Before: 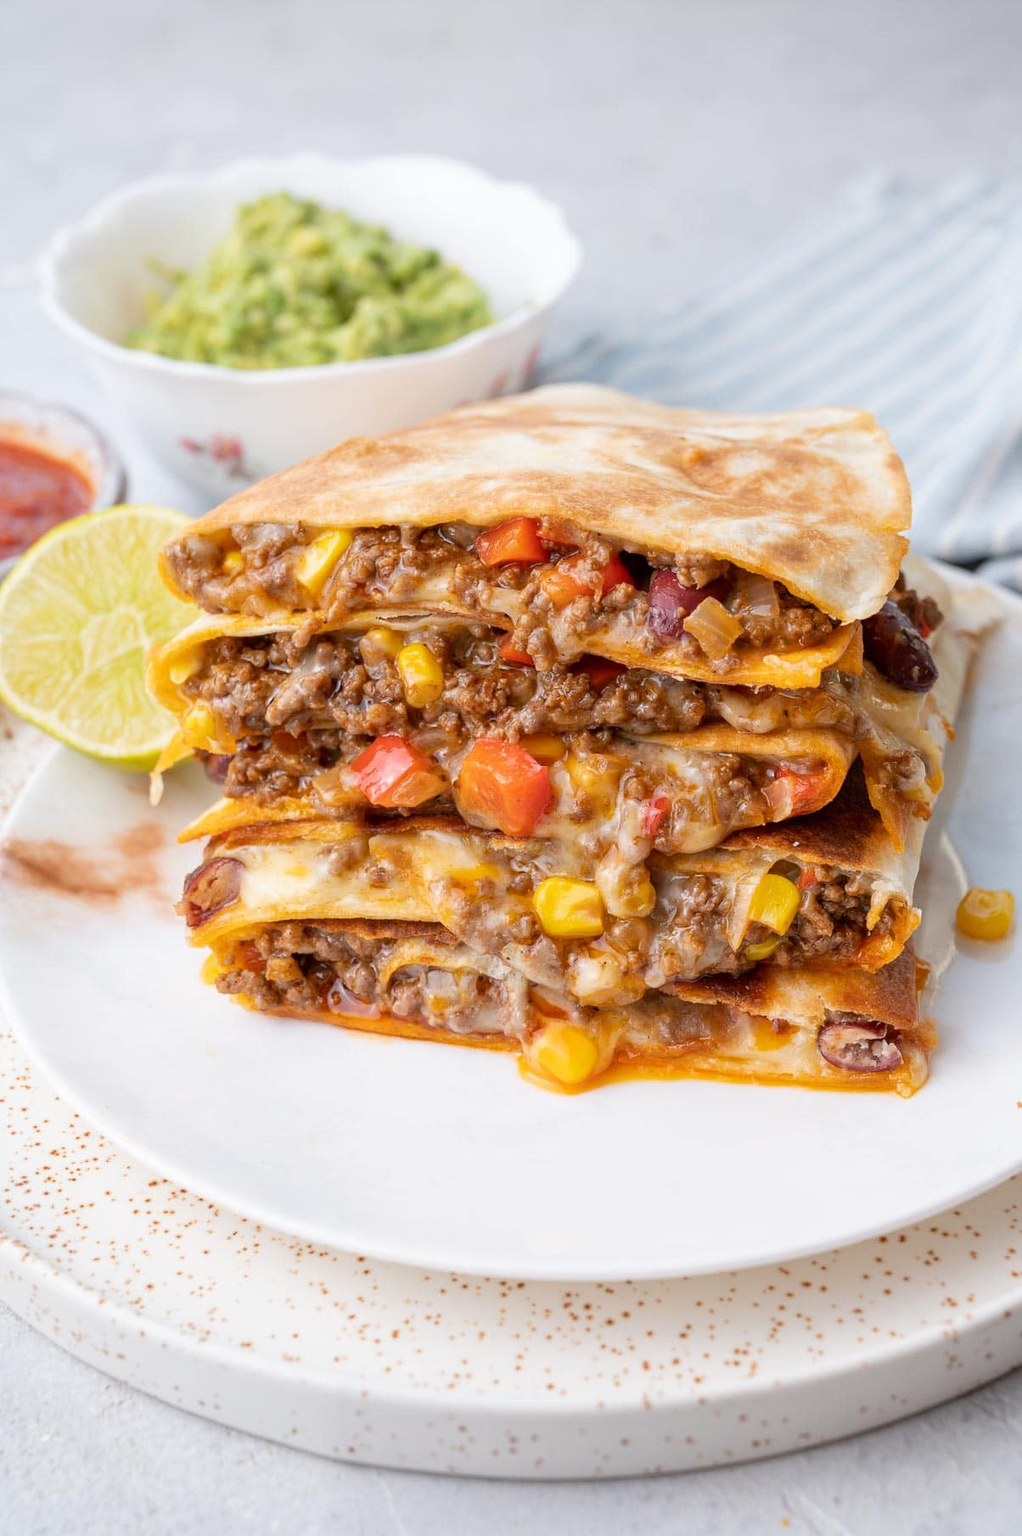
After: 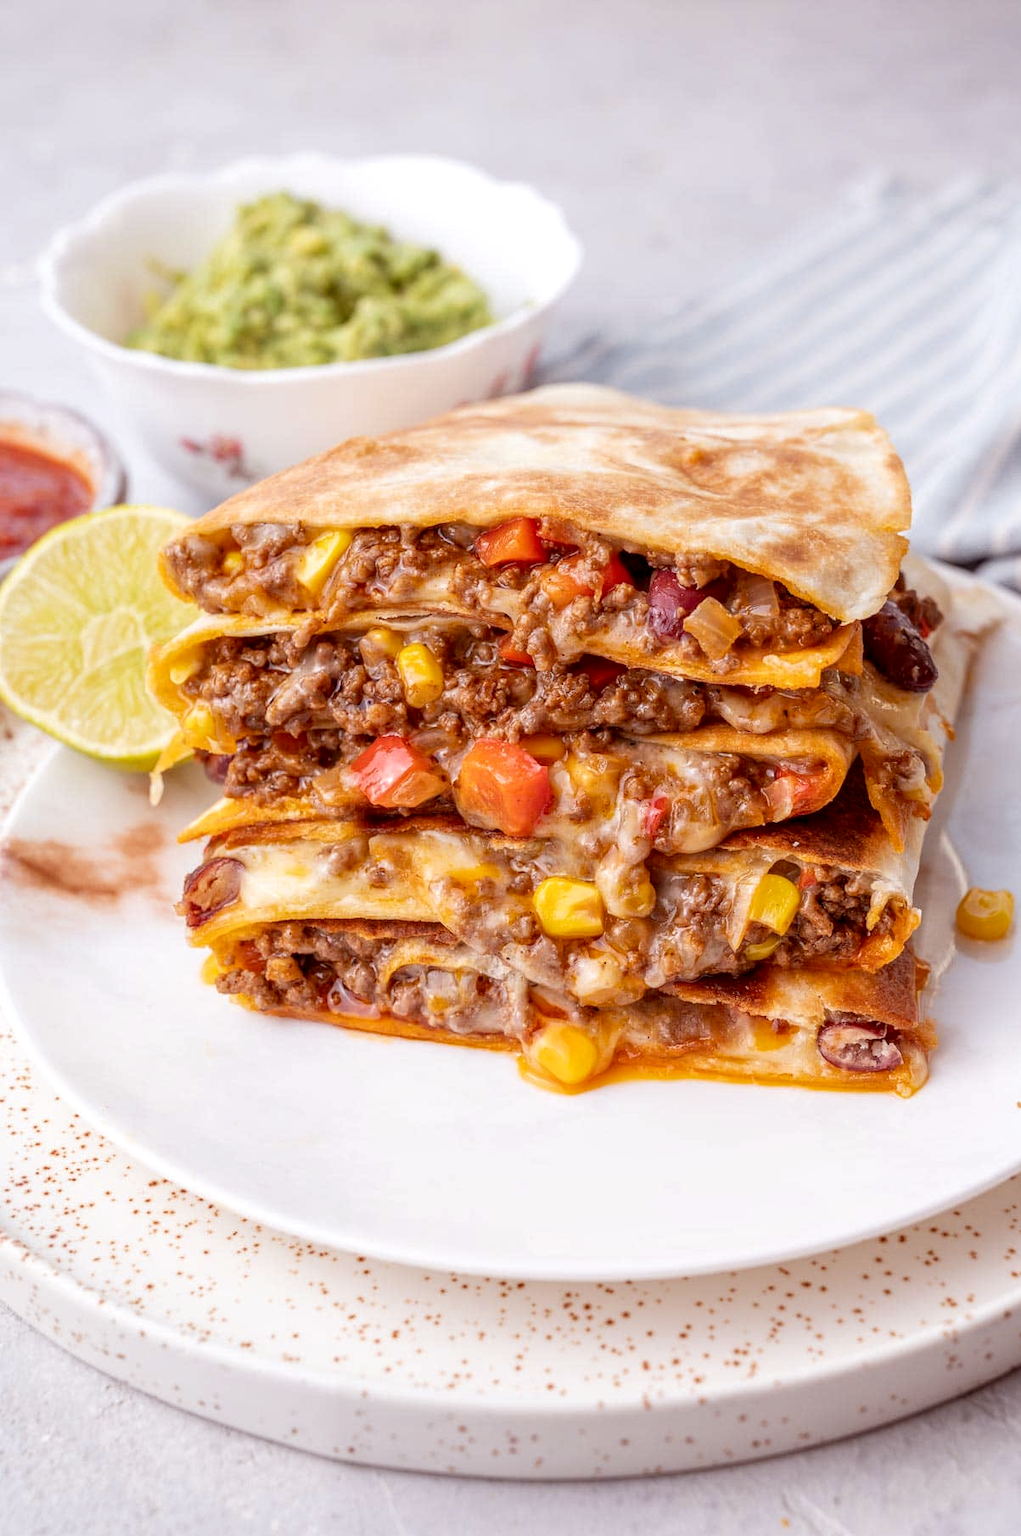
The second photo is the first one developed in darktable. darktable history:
rgb levels: mode RGB, independent channels, levels [[0, 0.474, 1], [0, 0.5, 1], [0, 0.5, 1]]
local contrast: highlights 25%, detail 130%
